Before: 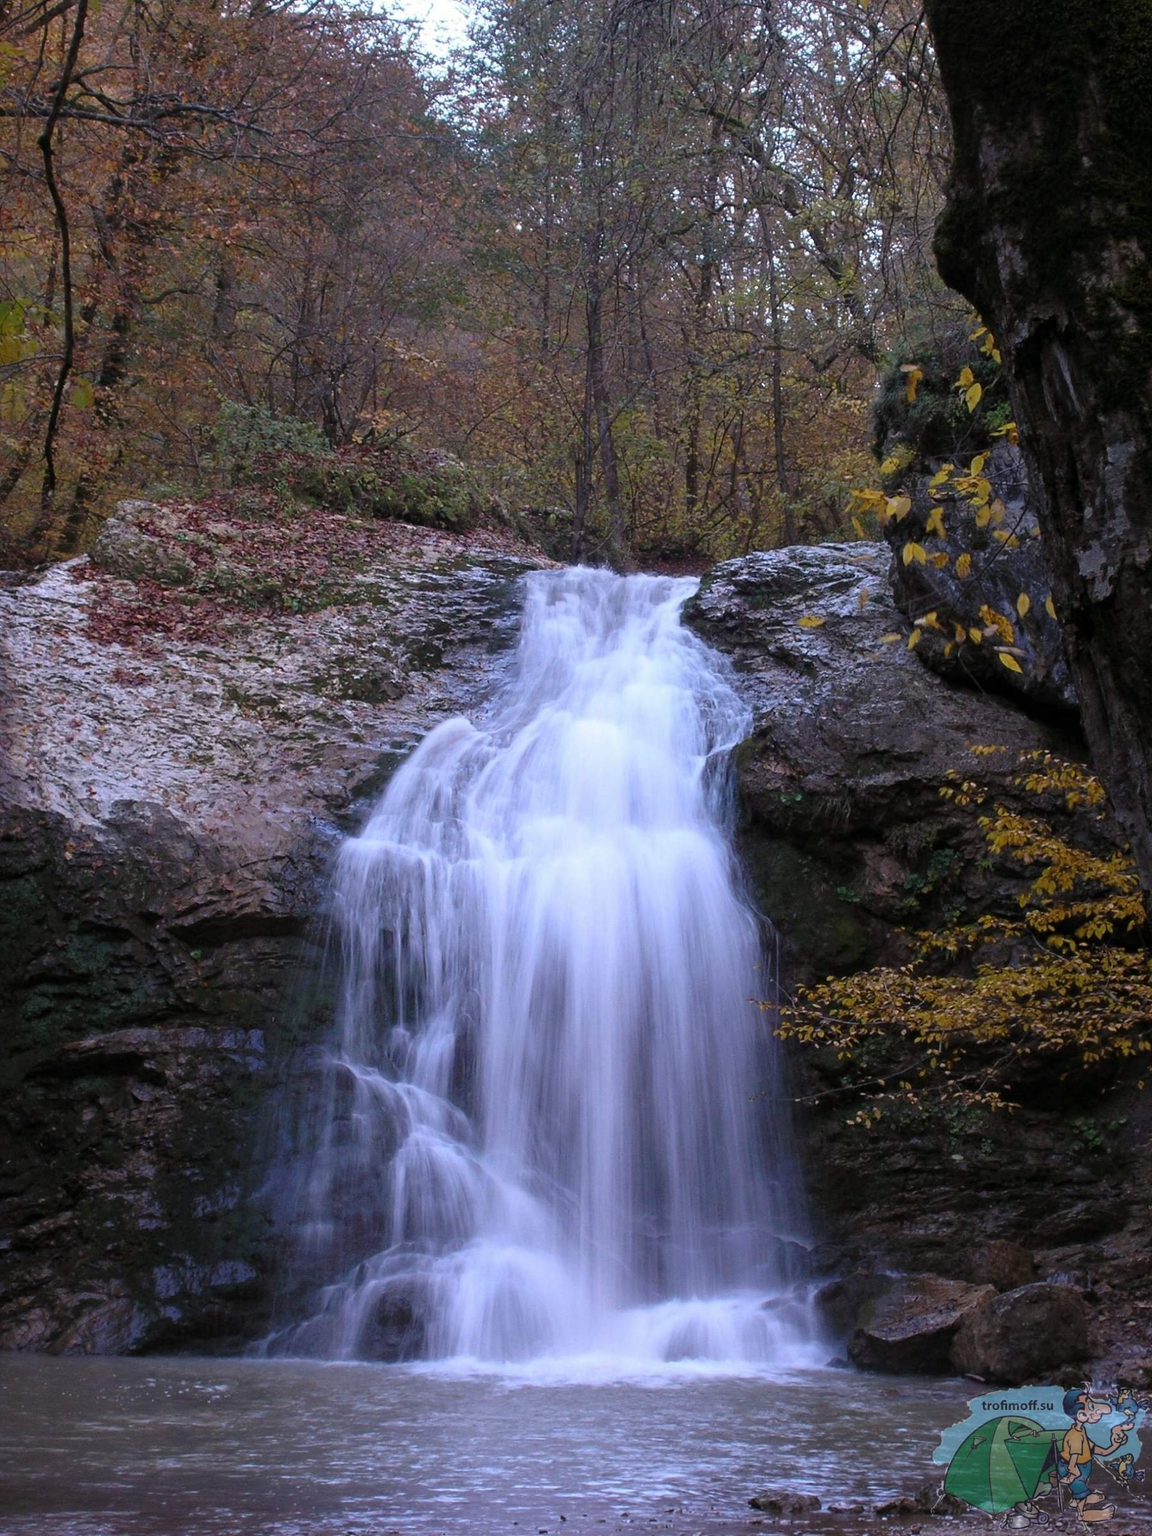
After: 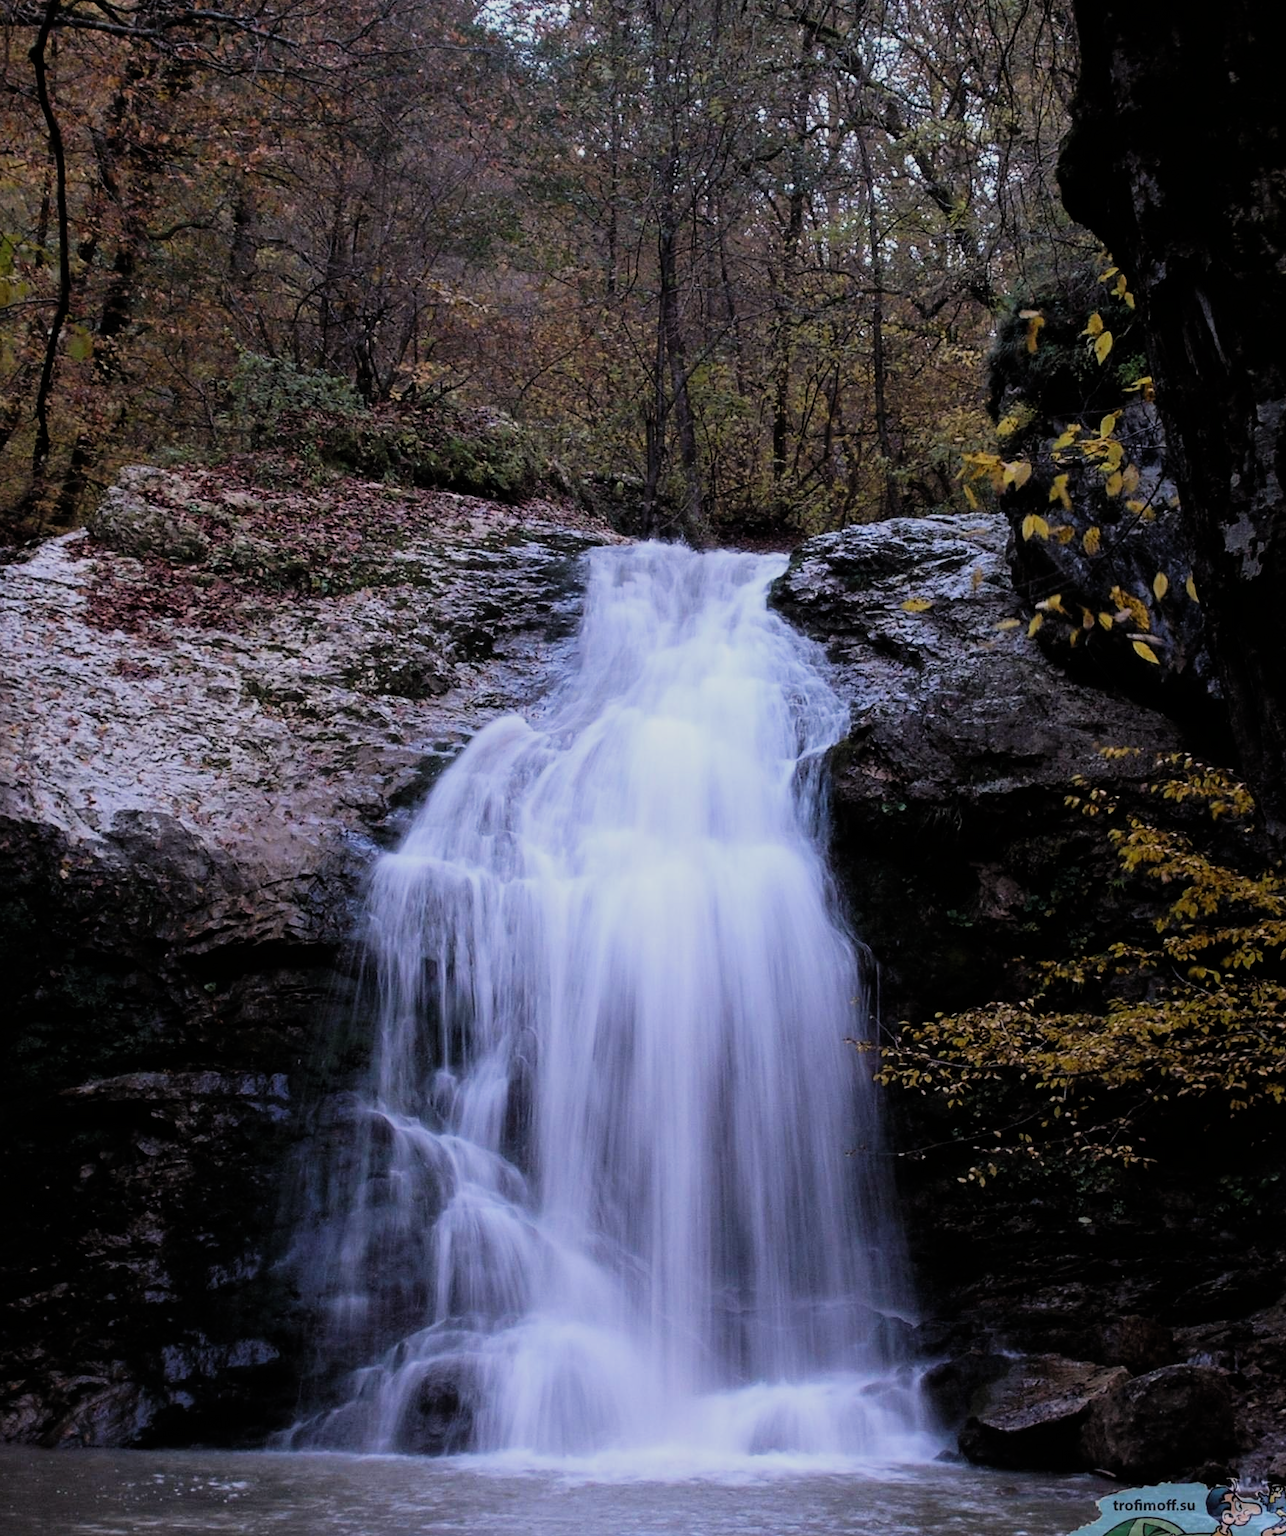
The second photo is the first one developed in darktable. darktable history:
filmic rgb: black relative exposure -7.5 EV, white relative exposure 4.99 EV, threshold 2.95 EV, hardness 3.31, contrast 1.3, enable highlight reconstruction true
crop: left 1.122%, top 6.19%, right 1.633%, bottom 6.711%
